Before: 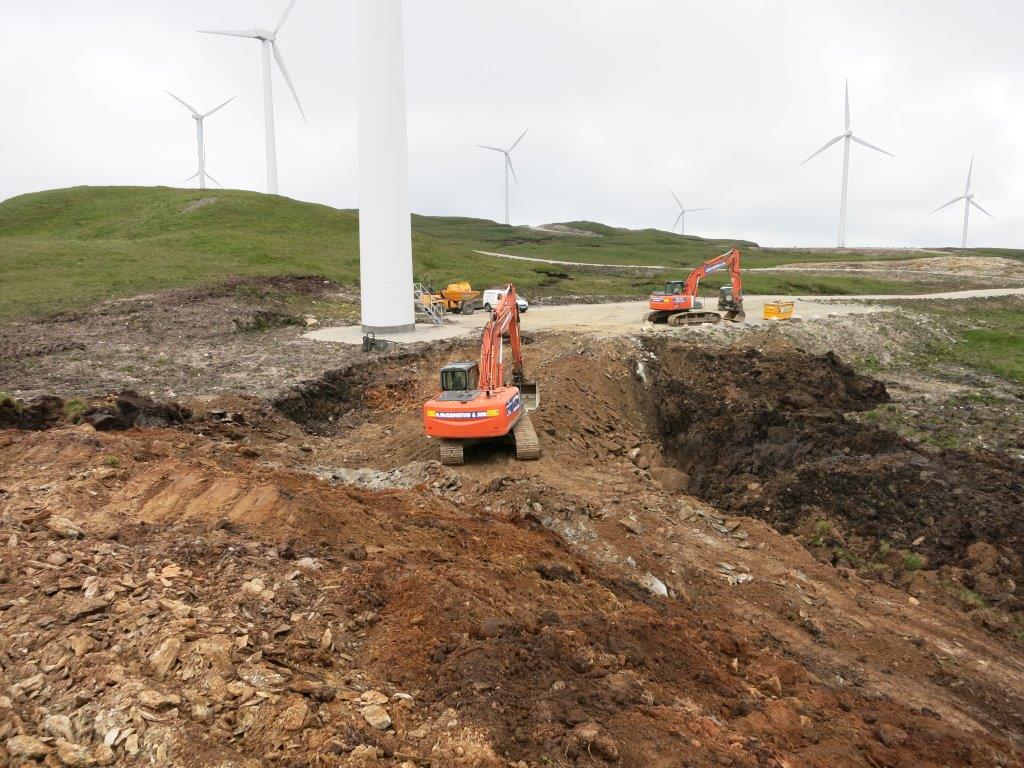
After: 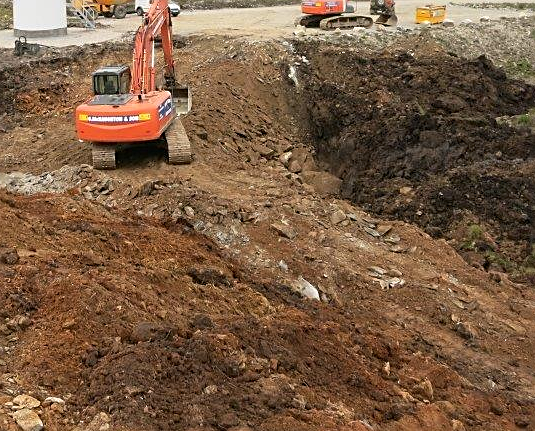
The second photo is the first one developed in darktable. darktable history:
color balance rgb: shadows fall-off 299.158%, white fulcrum 1.99 EV, highlights fall-off 299.817%, perceptual saturation grading › global saturation 0.674%, mask middle-gray fulcrum 99.942%, global vibrance 9.832%, contrast gray fulcrum 38.331%
crop: left 34.075%, top 38.635%, right 13.648%, bottom 5.184%
sharpen: on, module defaults
